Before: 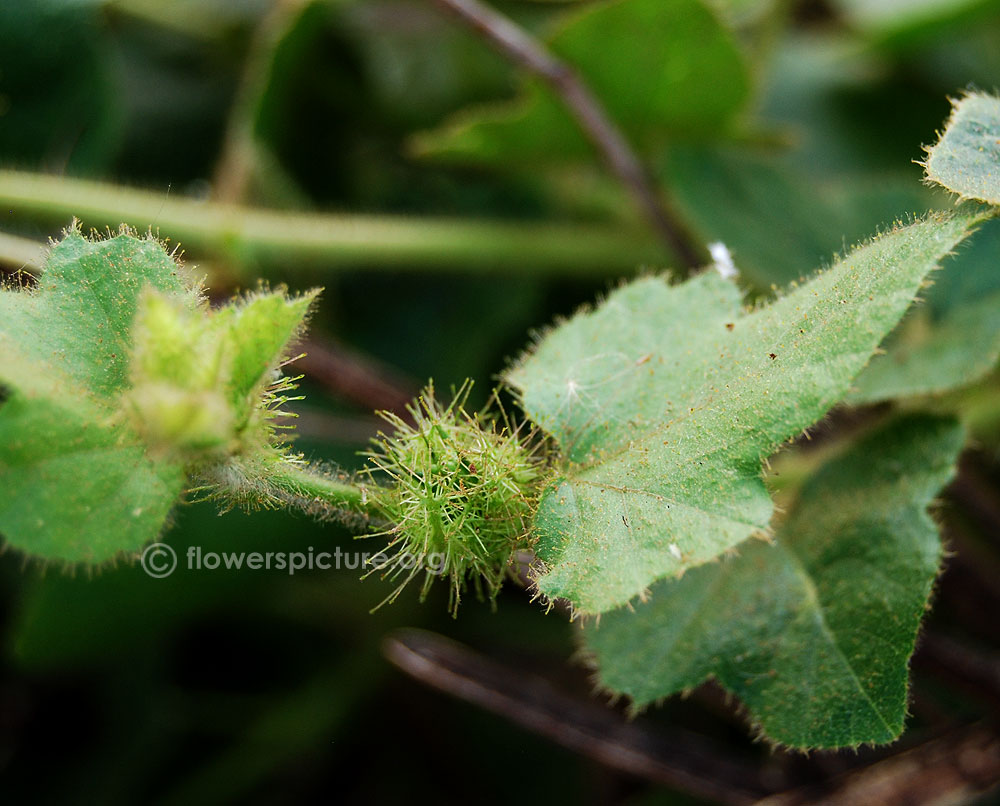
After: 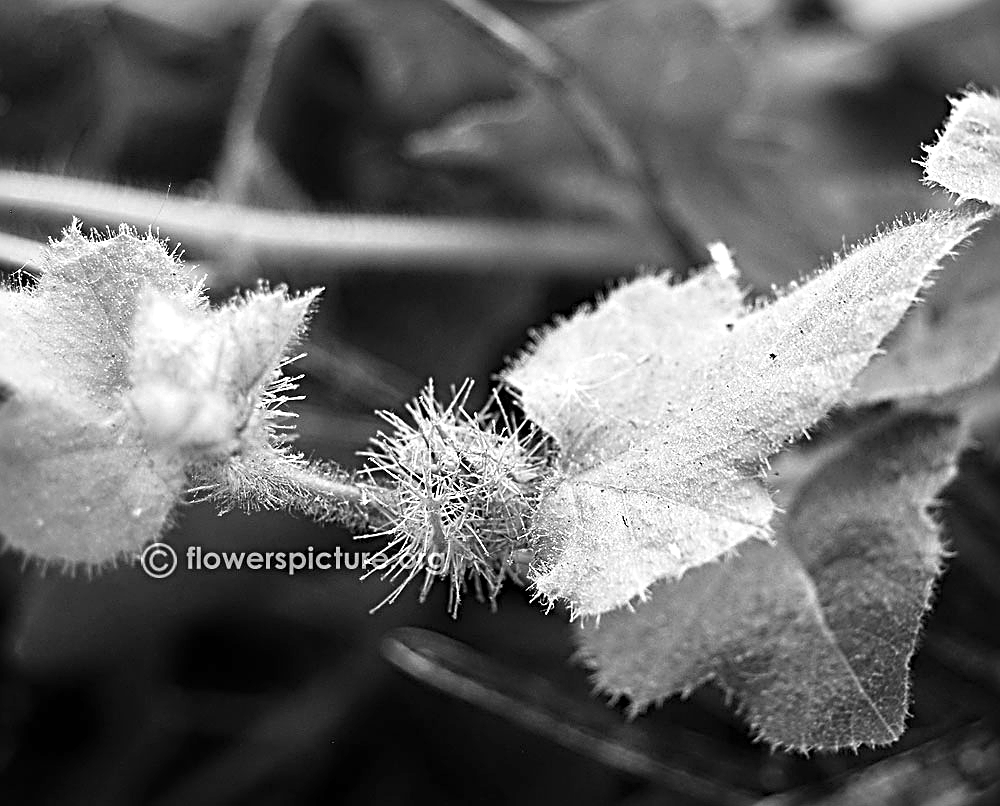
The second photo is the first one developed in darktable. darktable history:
exposure: black level correction 0, exposure 0.7 EV, compensate highlight preservation false
sharpen: radius 3.69, amount 0.928
monochrome: a 32, b 64, size 2.3
color correction: highlights a* 11.96, highlights b* 11.58
